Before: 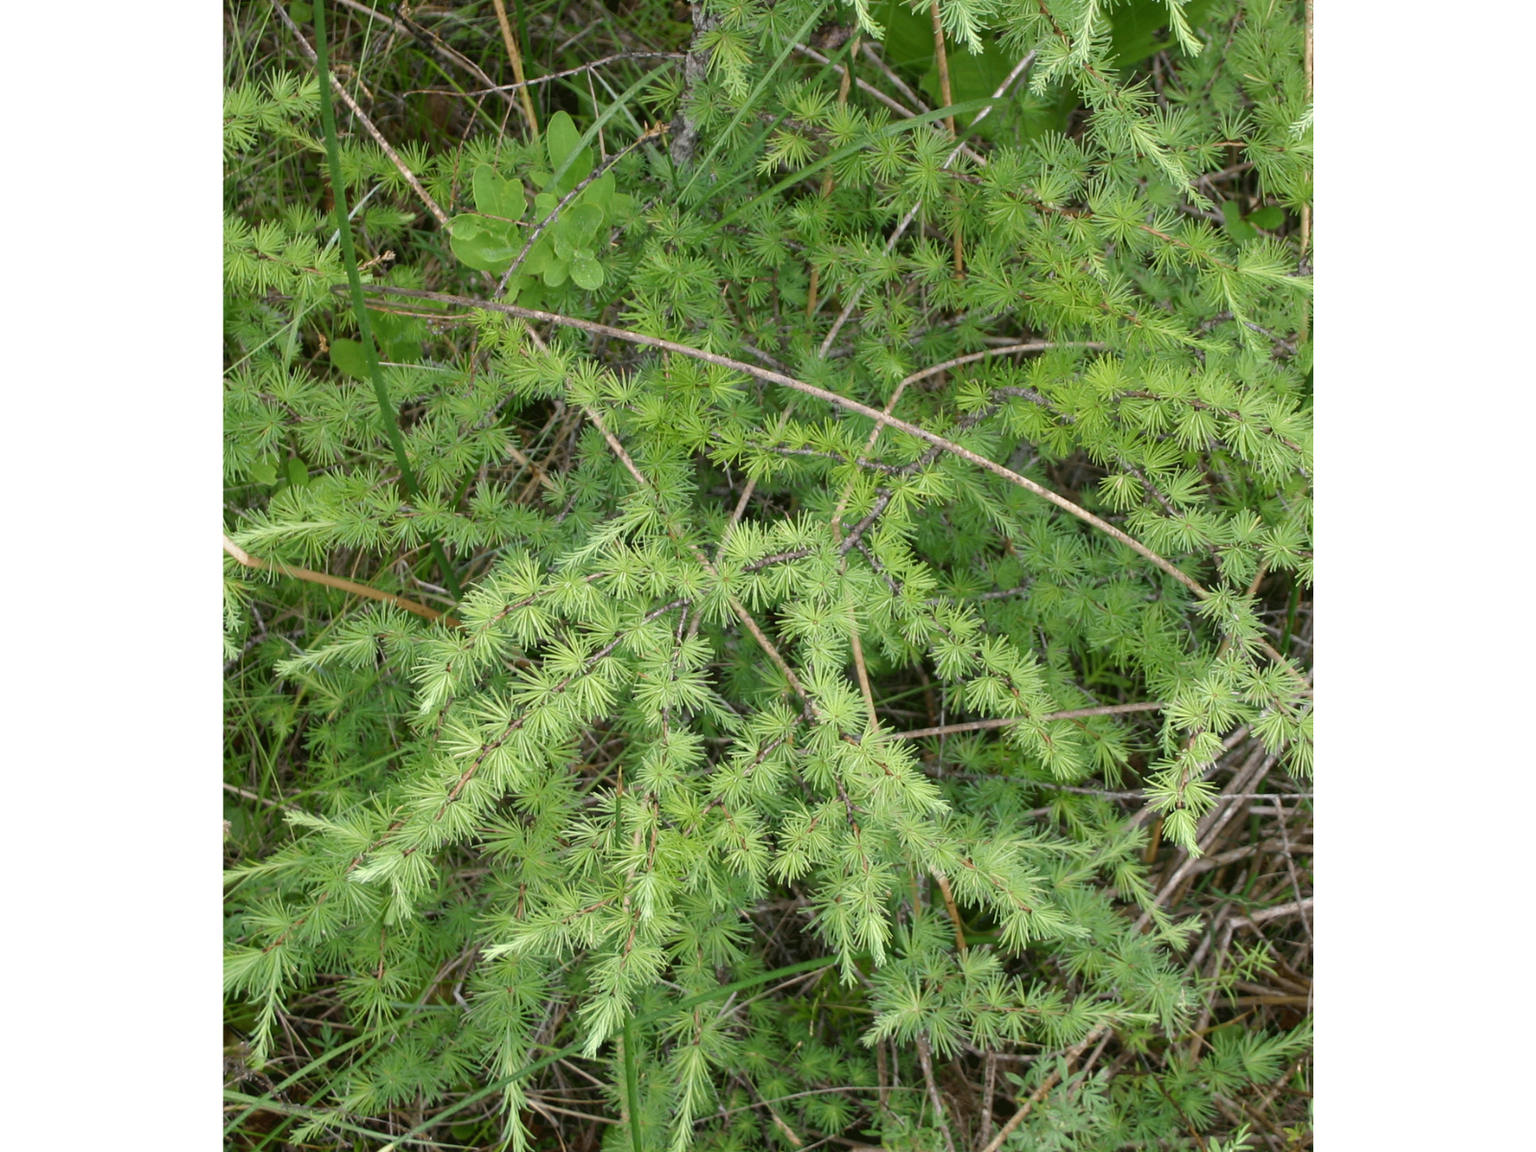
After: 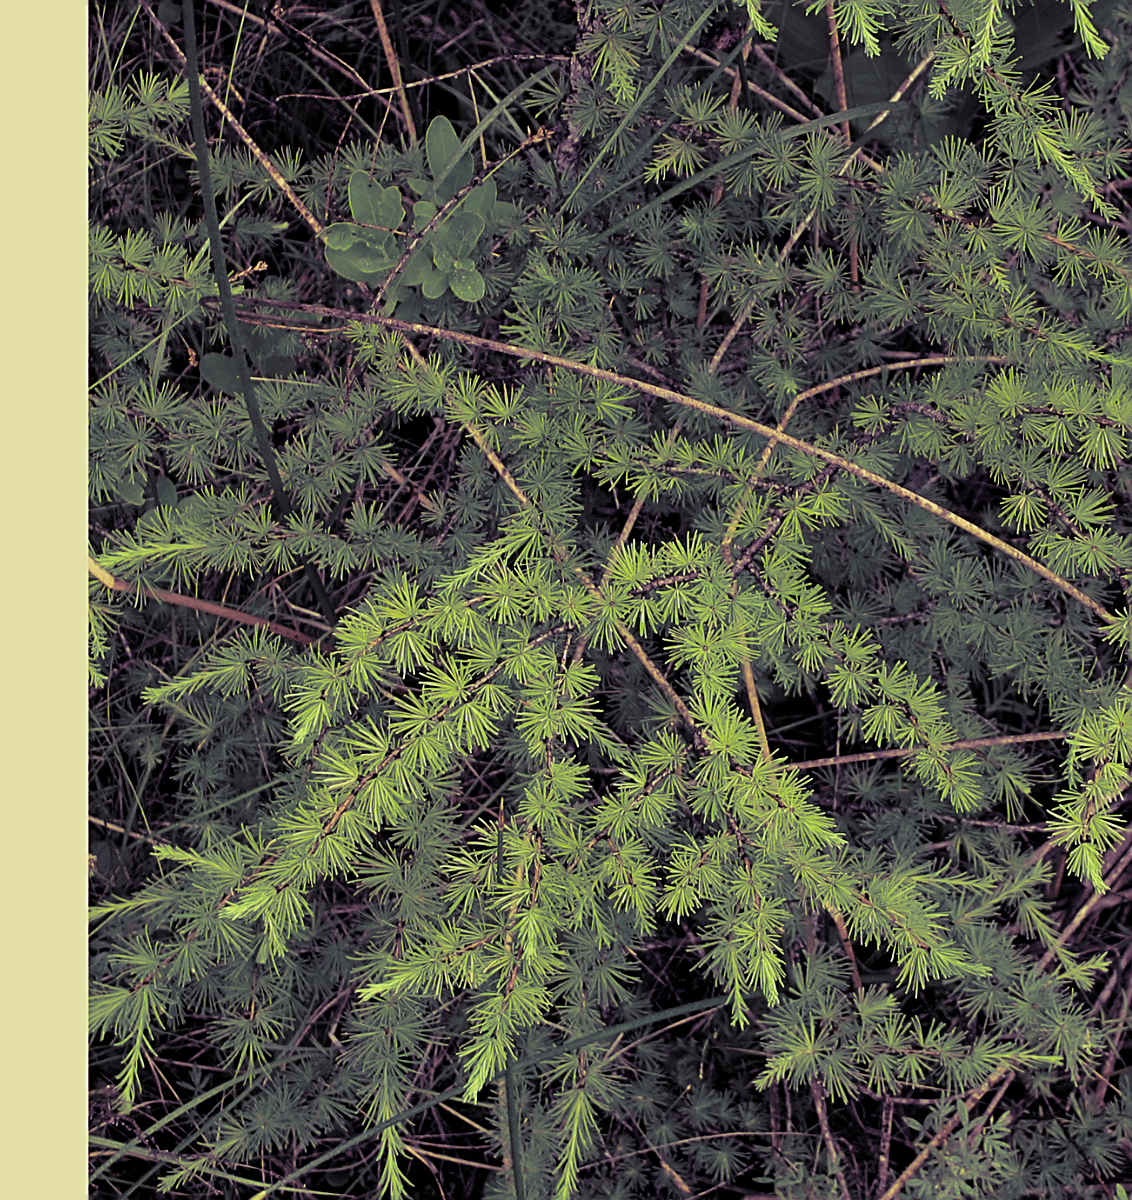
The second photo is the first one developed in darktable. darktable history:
sharpen: amount 1
color correction: saturation 1.34
crop and rotate: left 9.061%, right 20.142%
split-toning: shadows › hue 277.2°, shadows › saturation 0.74
filmic rgb: black relative exposure -12.8 EV, white relative exposure 2.8 EV, threshold 3 EV, target black luminance 0%, hardness 8.54, latitude 70.41%, contrast 1.133, shadows ↔ highlights balance -0.395%, color science v4 (2020), enable highlight reconstruction true
exposure: black level correction 0.011, exposure -0.478 EV, compensate highlight preservation false
color balance: mode lift, gamma, gain (sRGB), lift [1, 0.69, 1, 1], gamma [1, 1.482, 1, 1], gain [1, 1, 1, 0.802]
